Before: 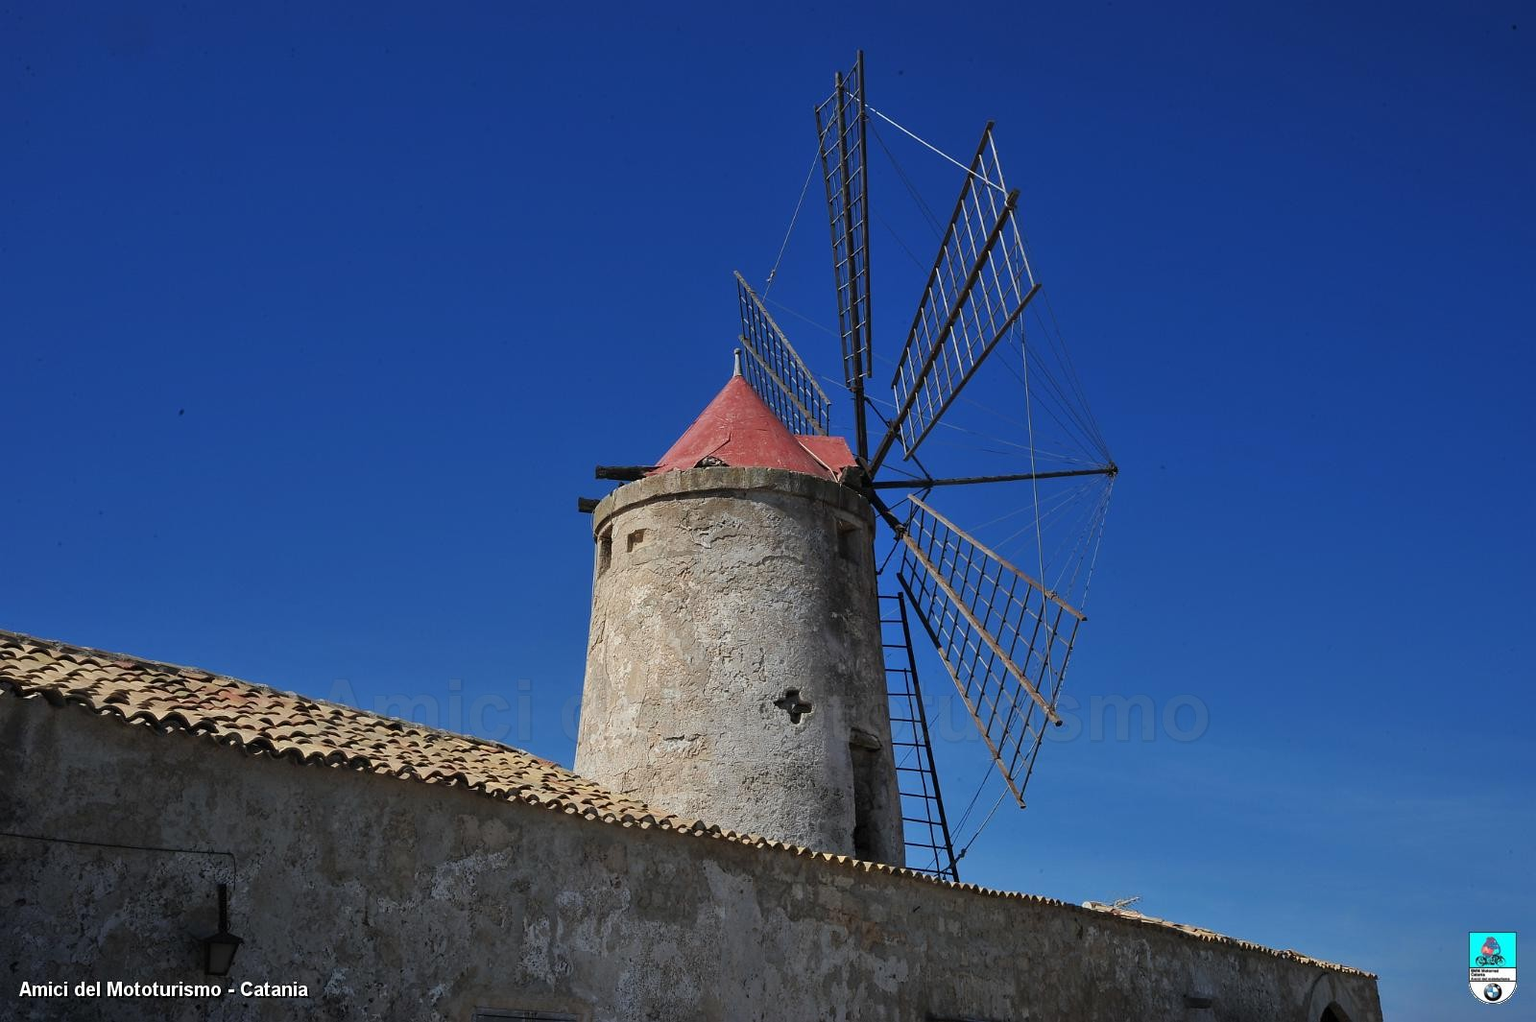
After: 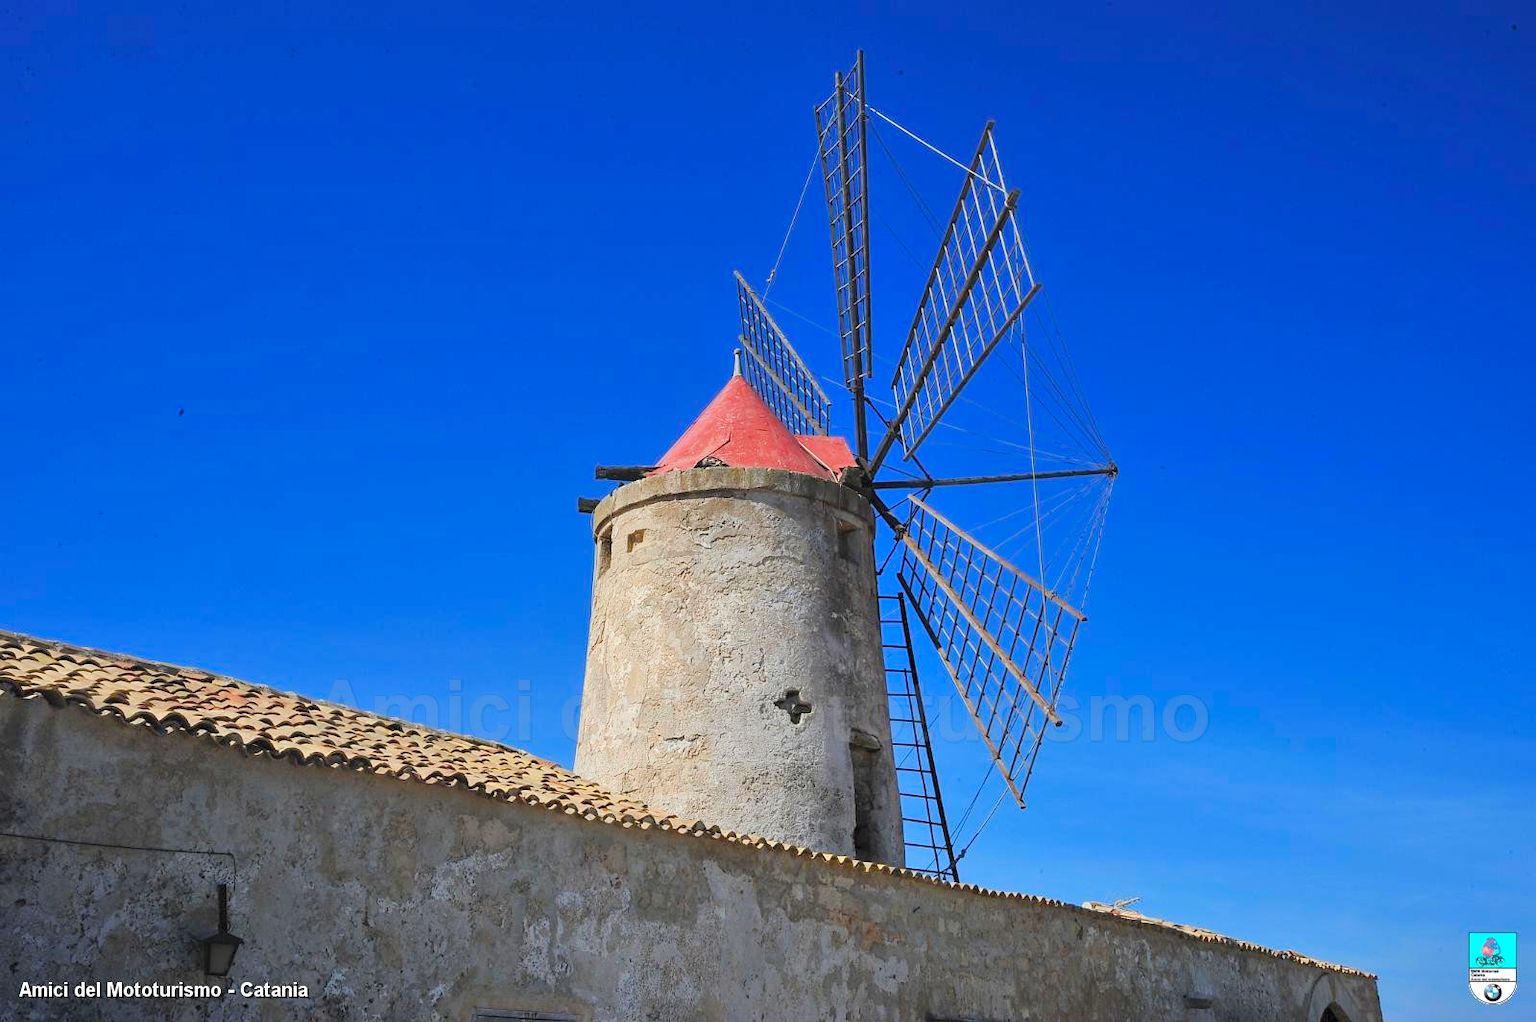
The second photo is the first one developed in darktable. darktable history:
color balance rgb: perceptual saturation grading › global saturation 20%, perceptual saturation grading › highlights -25%, perceptual saturation grading › shadows 50%
contrast brightness saturation: contrast 0.1, brightness 0.3, saturation 0.14
